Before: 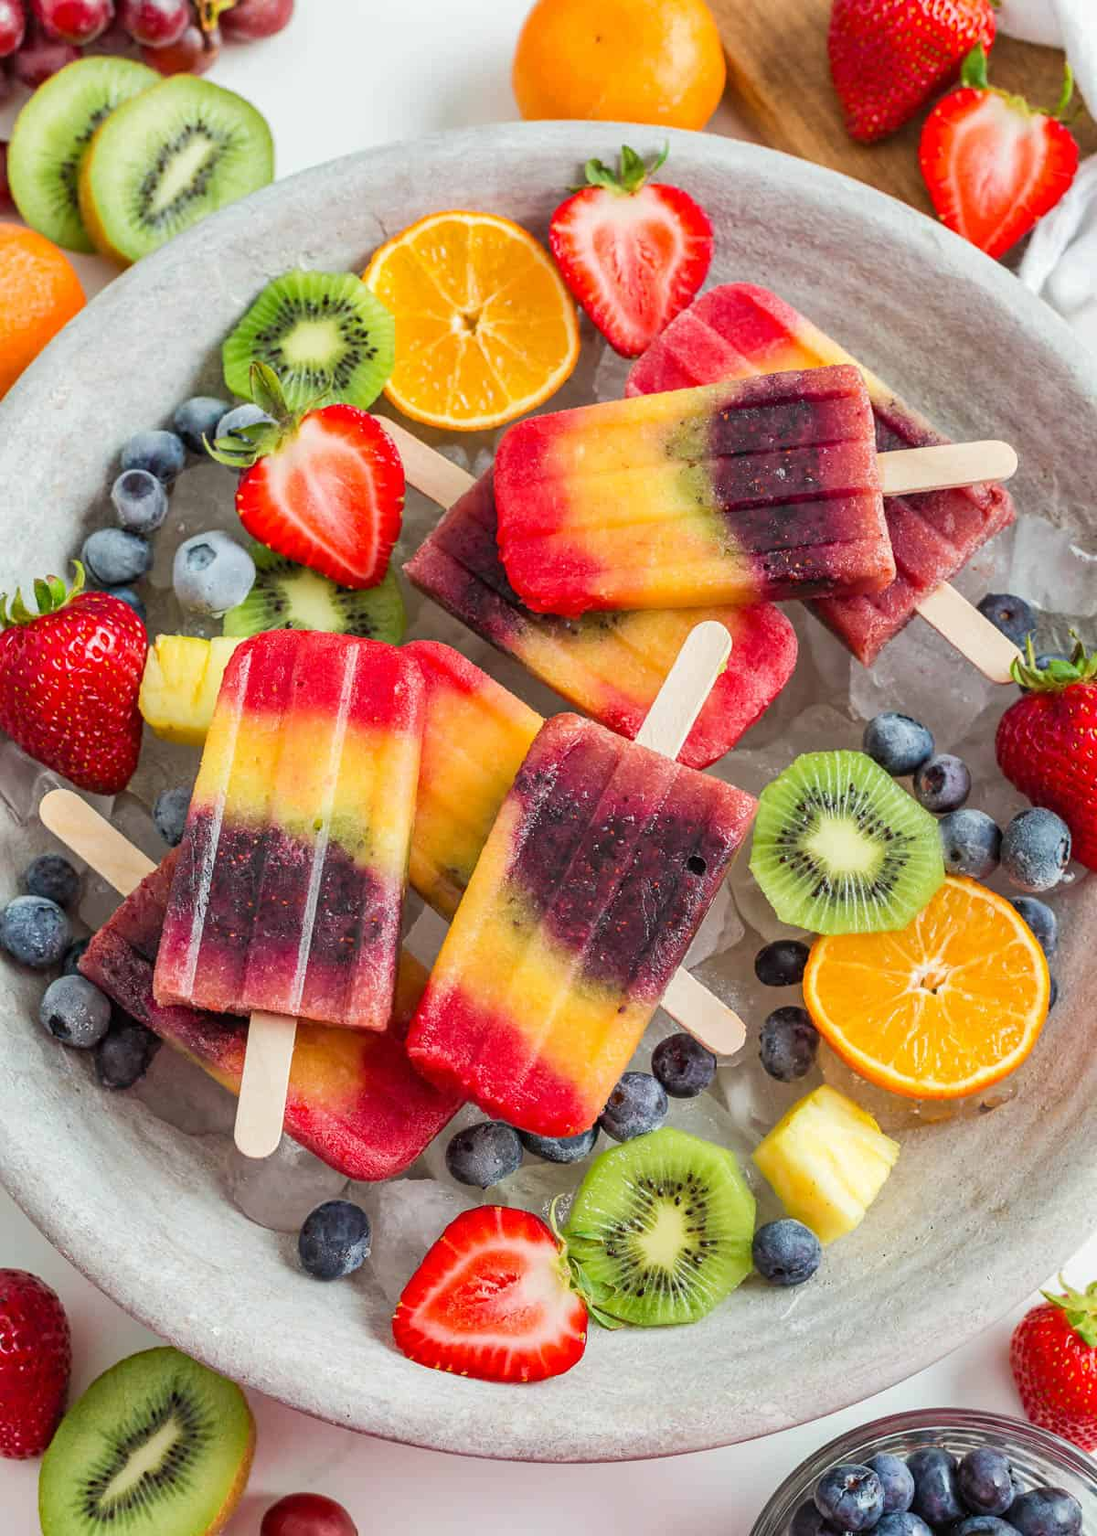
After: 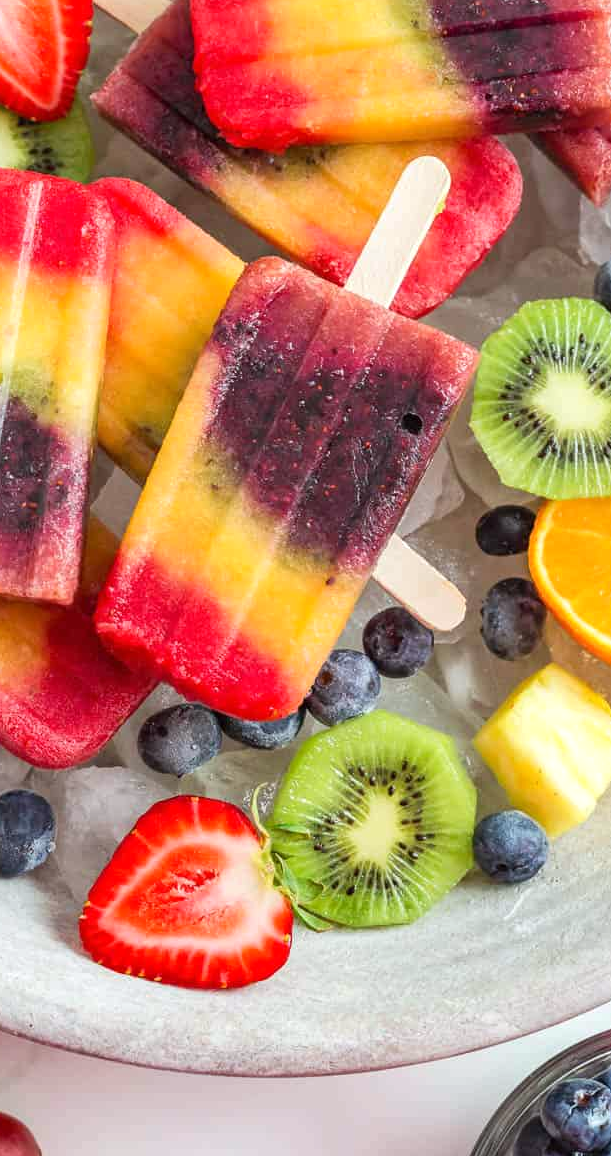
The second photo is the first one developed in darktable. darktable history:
white balance: red 0.986, blue 1.01
exposure: exposure 0.236 EV, compensate highlight preservation false
crop and rotate: left 29.237%, top 31.152%, right 19.807%
